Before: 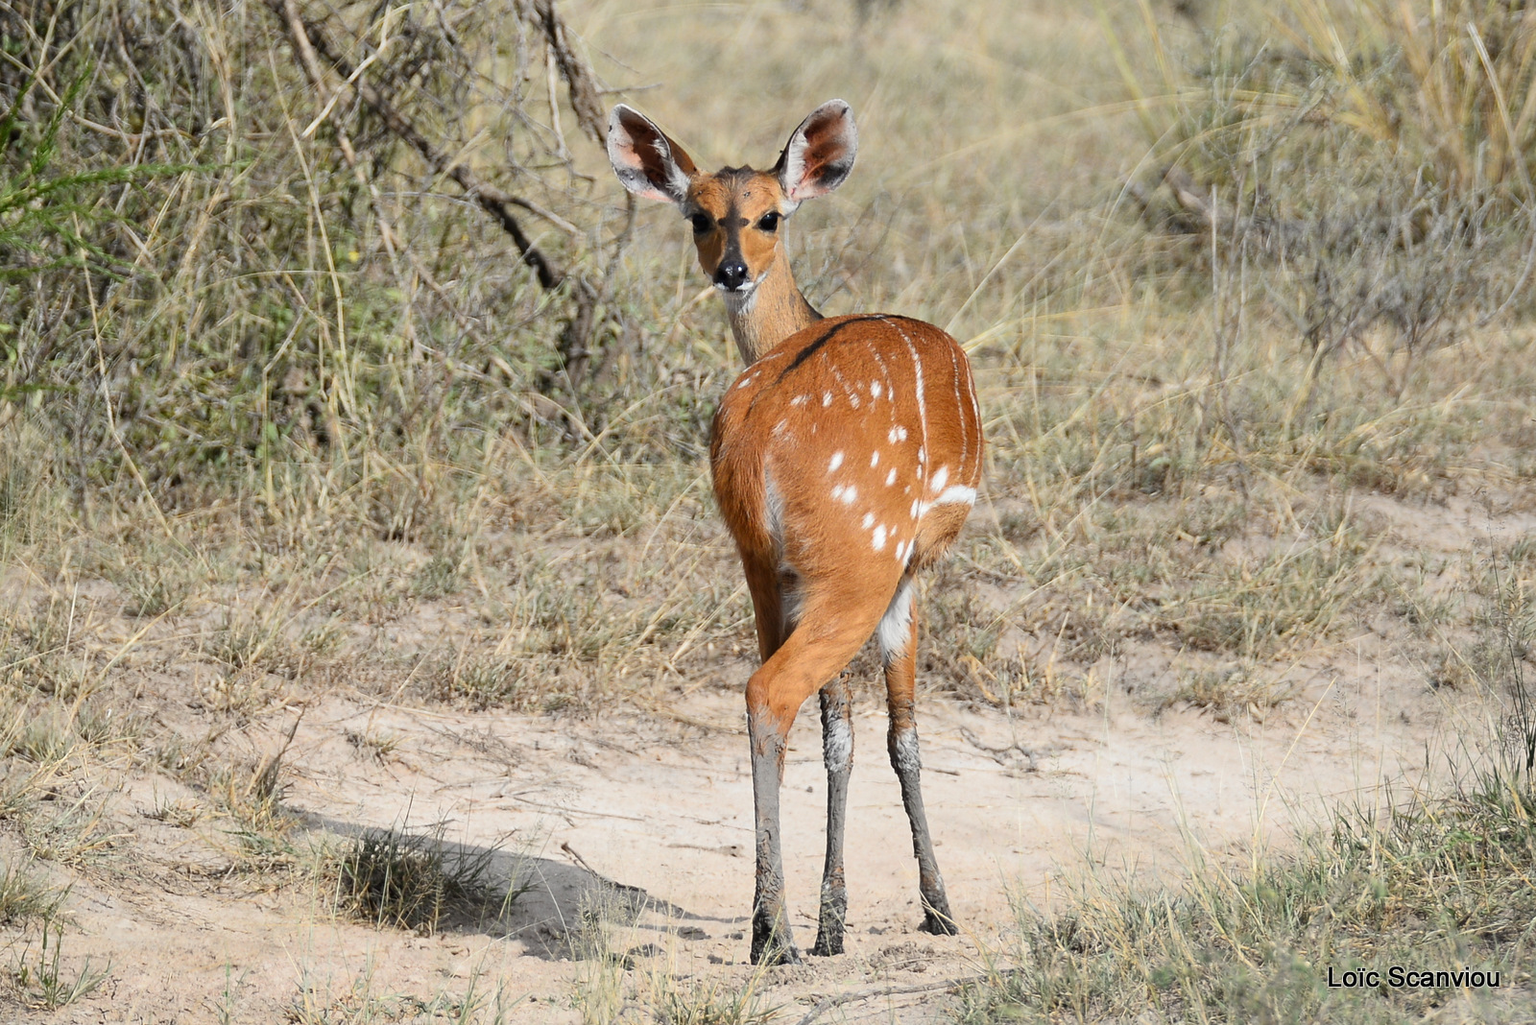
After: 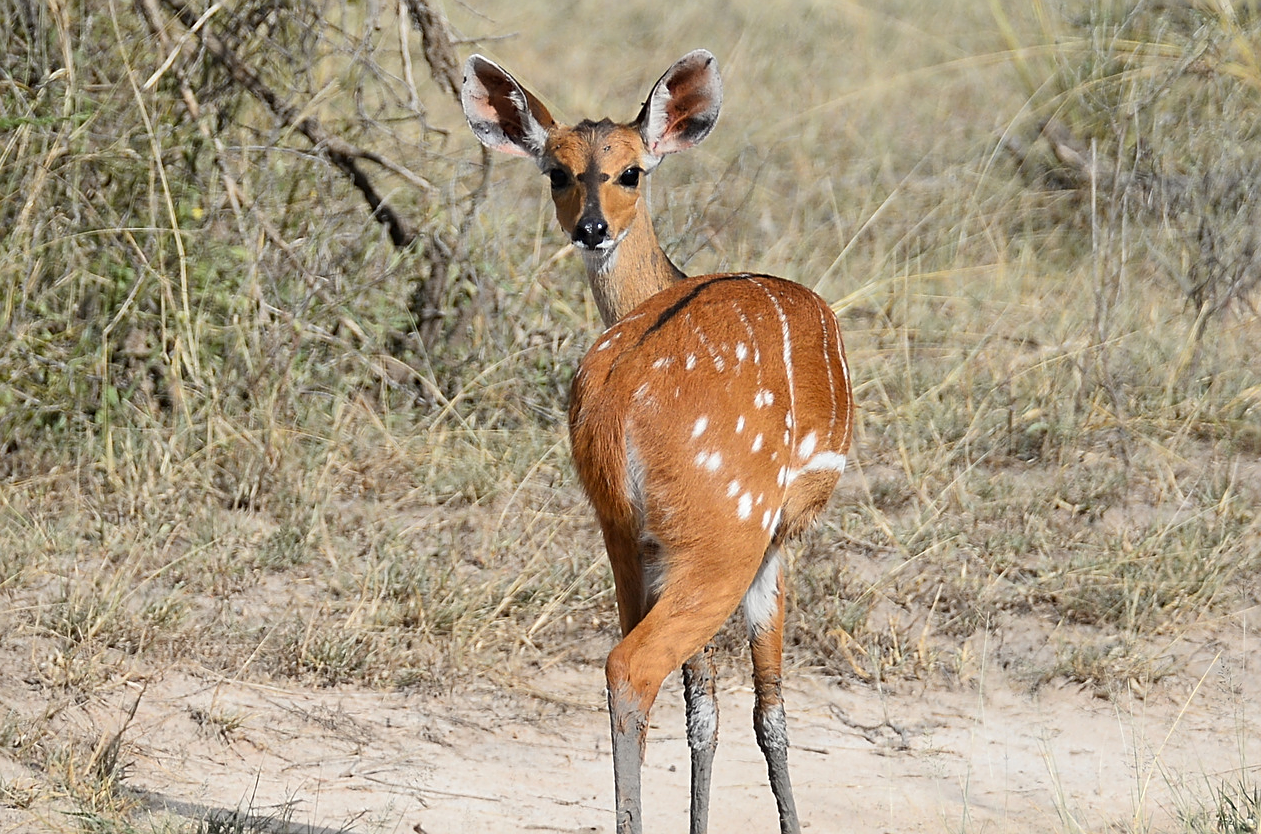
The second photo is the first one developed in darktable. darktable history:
crop and rotate: left 10.77%, top 5.1%, right 10.41%, bottom 16.76%
sharpen: on, module defaults
